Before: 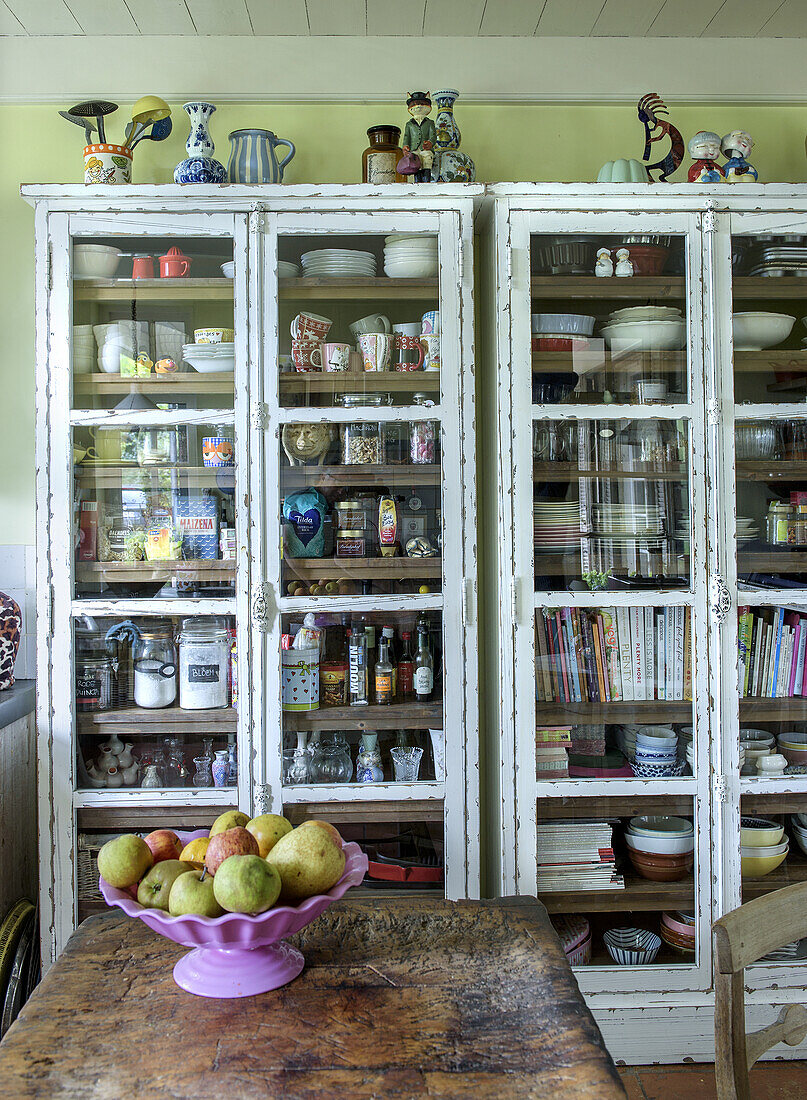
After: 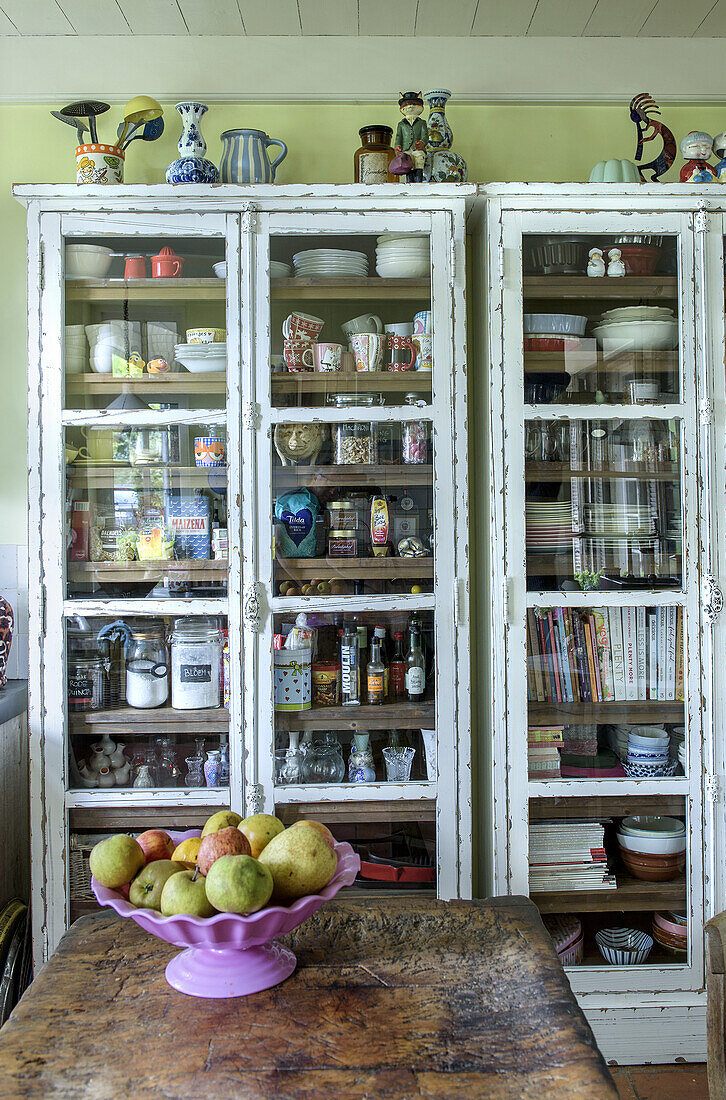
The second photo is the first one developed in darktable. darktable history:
crop and rotate: left 1.021%, right 8.936%
